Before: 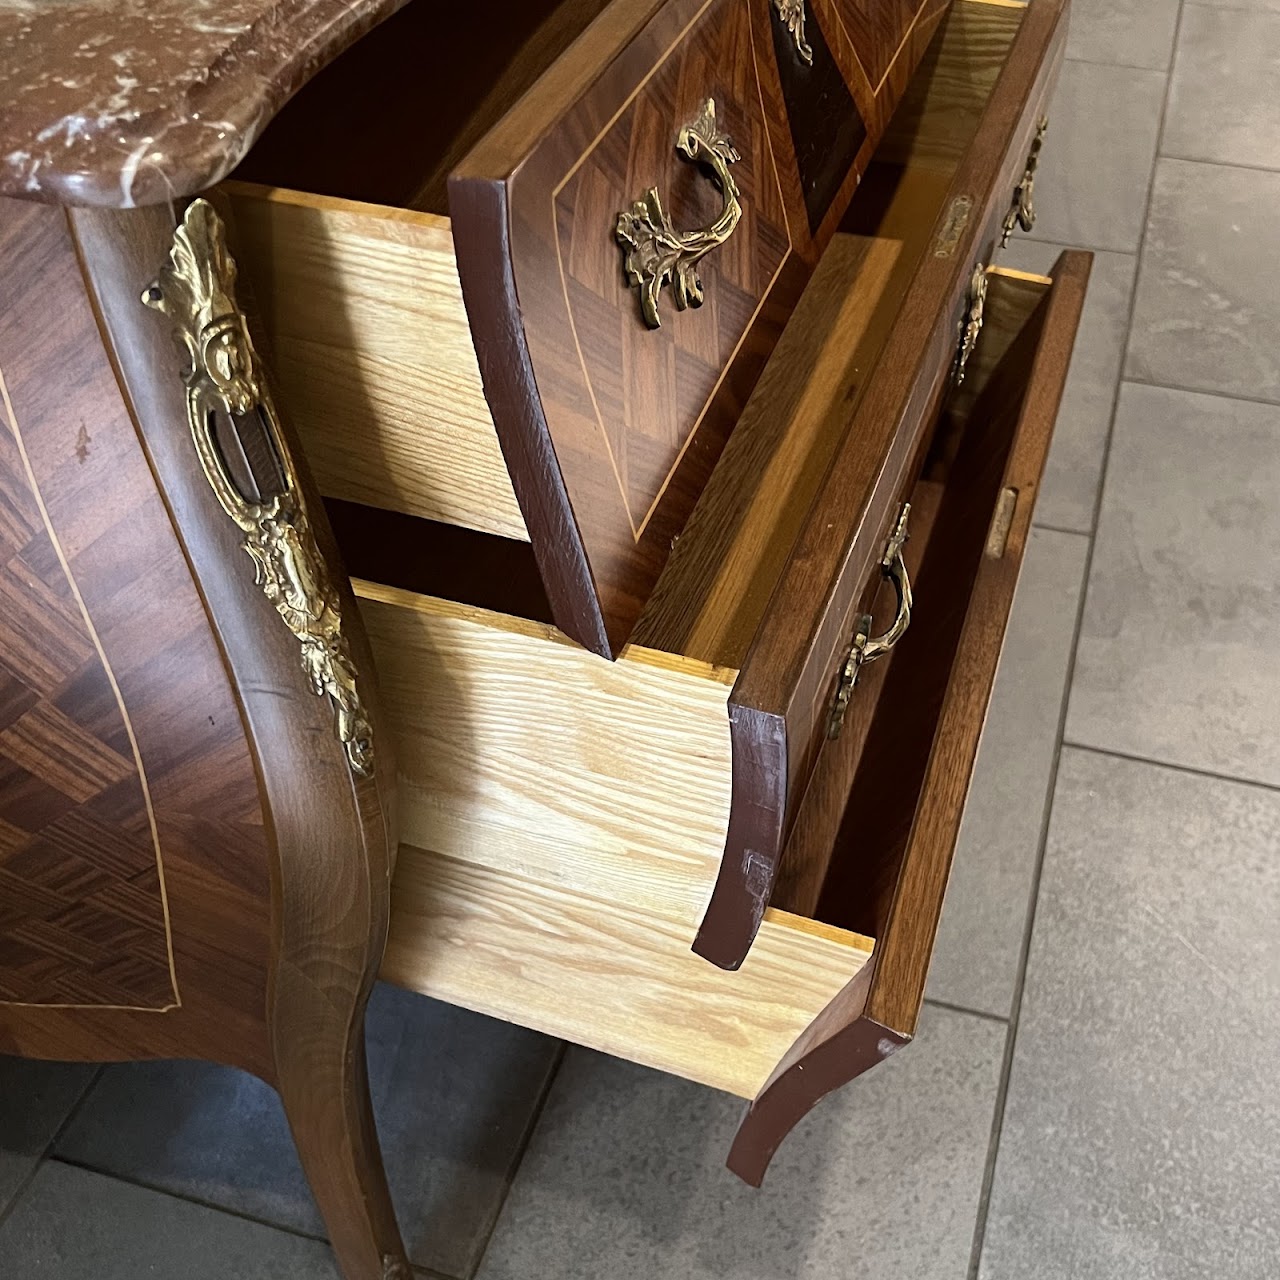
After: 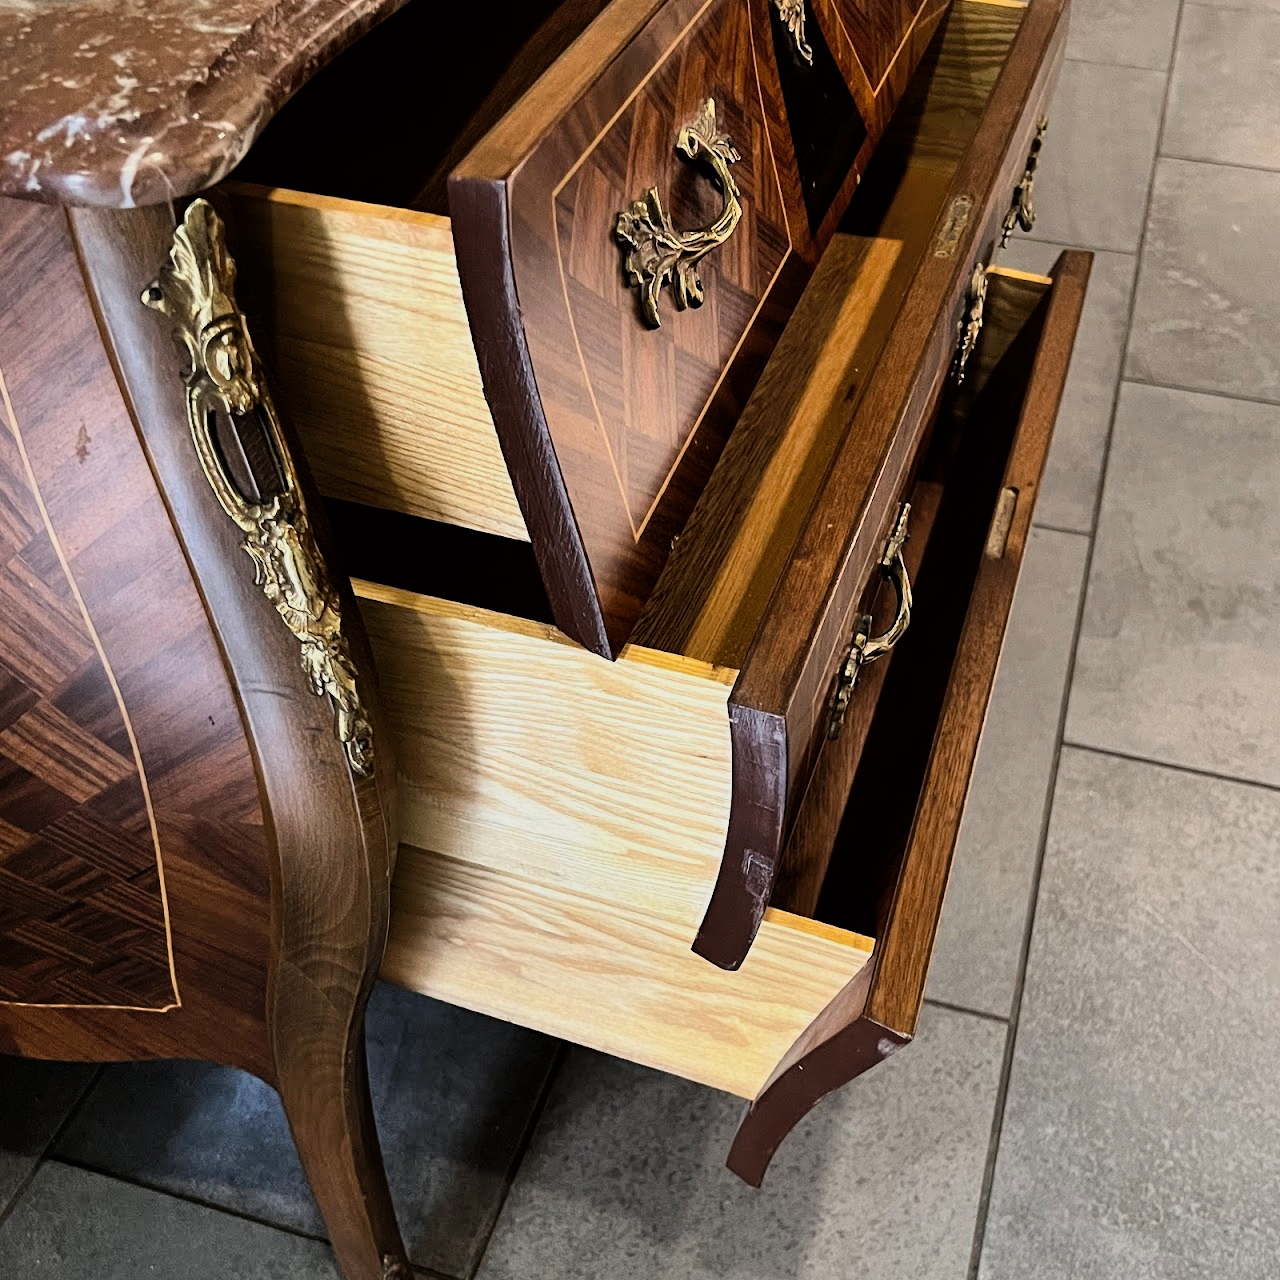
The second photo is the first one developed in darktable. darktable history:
shadows and highlights: soften with gaussian
filmic rgb: hardness 4.17, contrast 1.364, color science v6 (2022)
